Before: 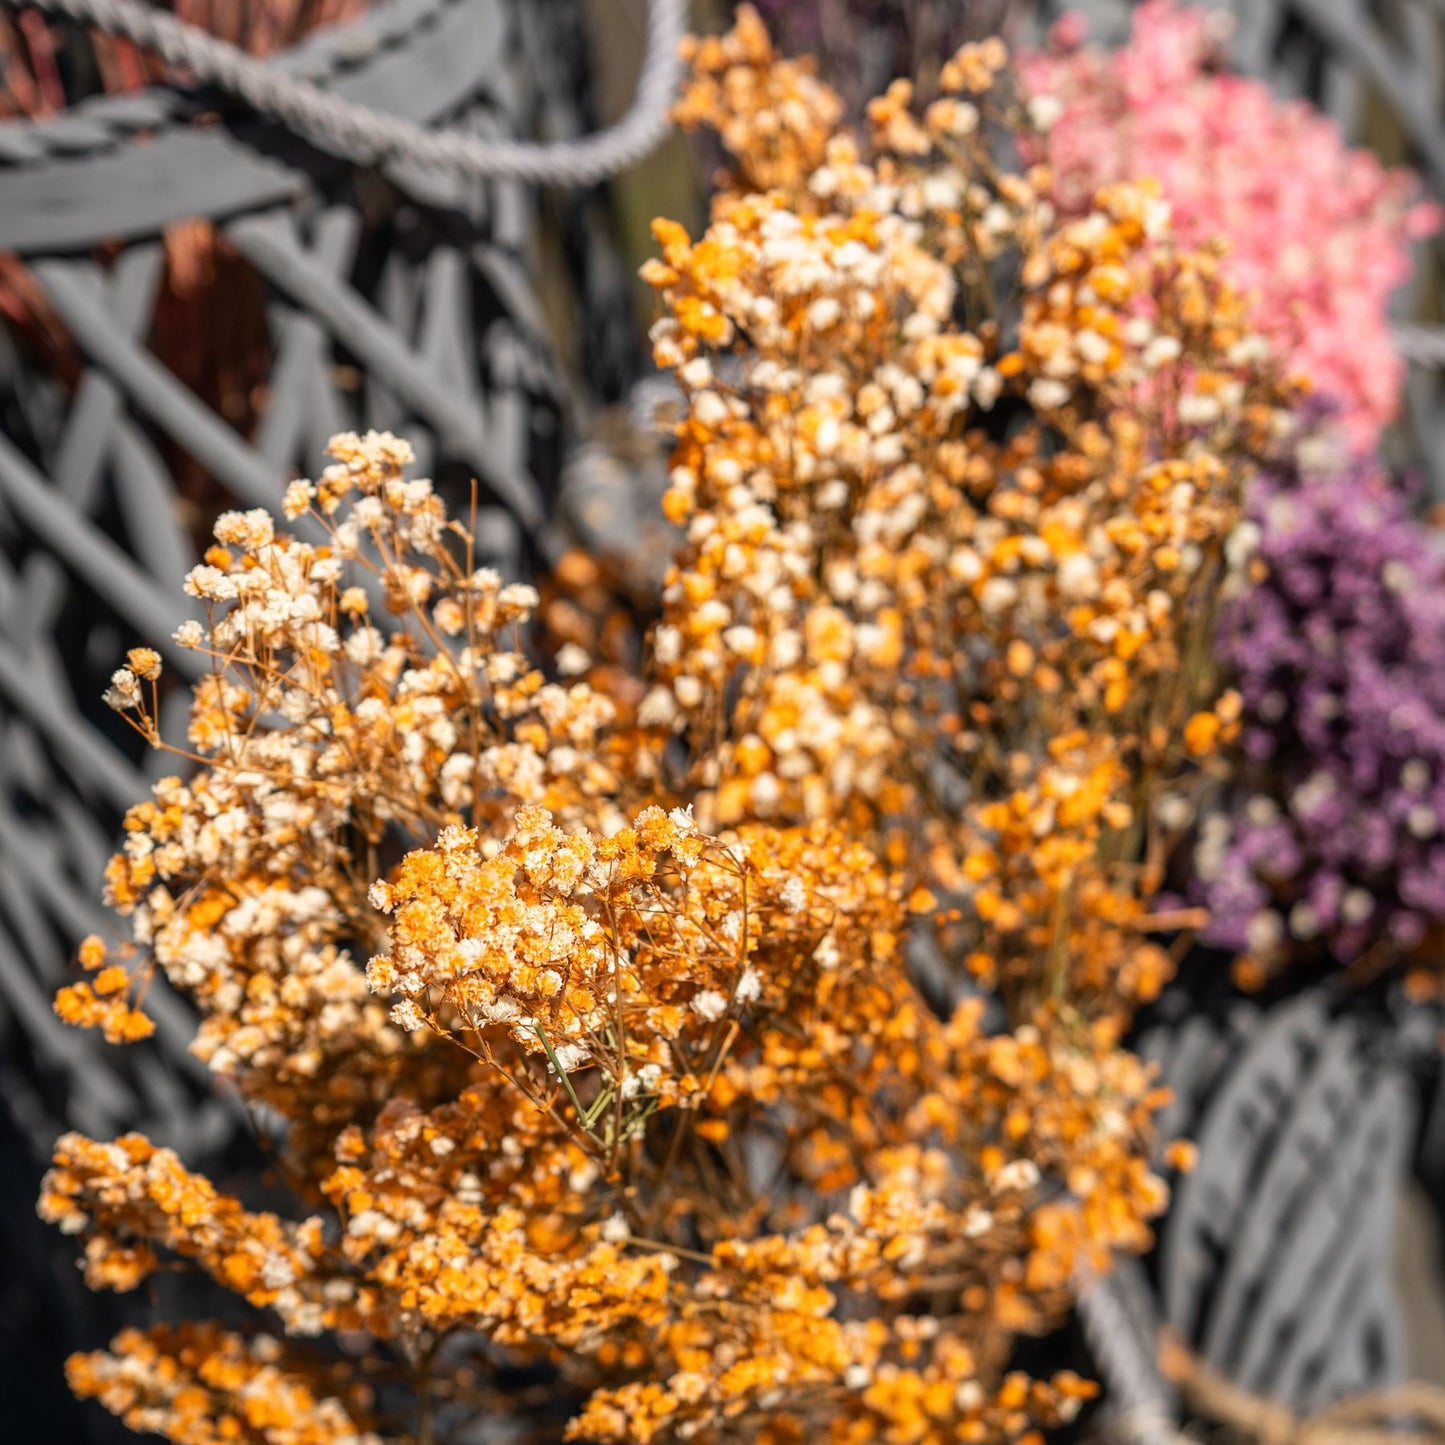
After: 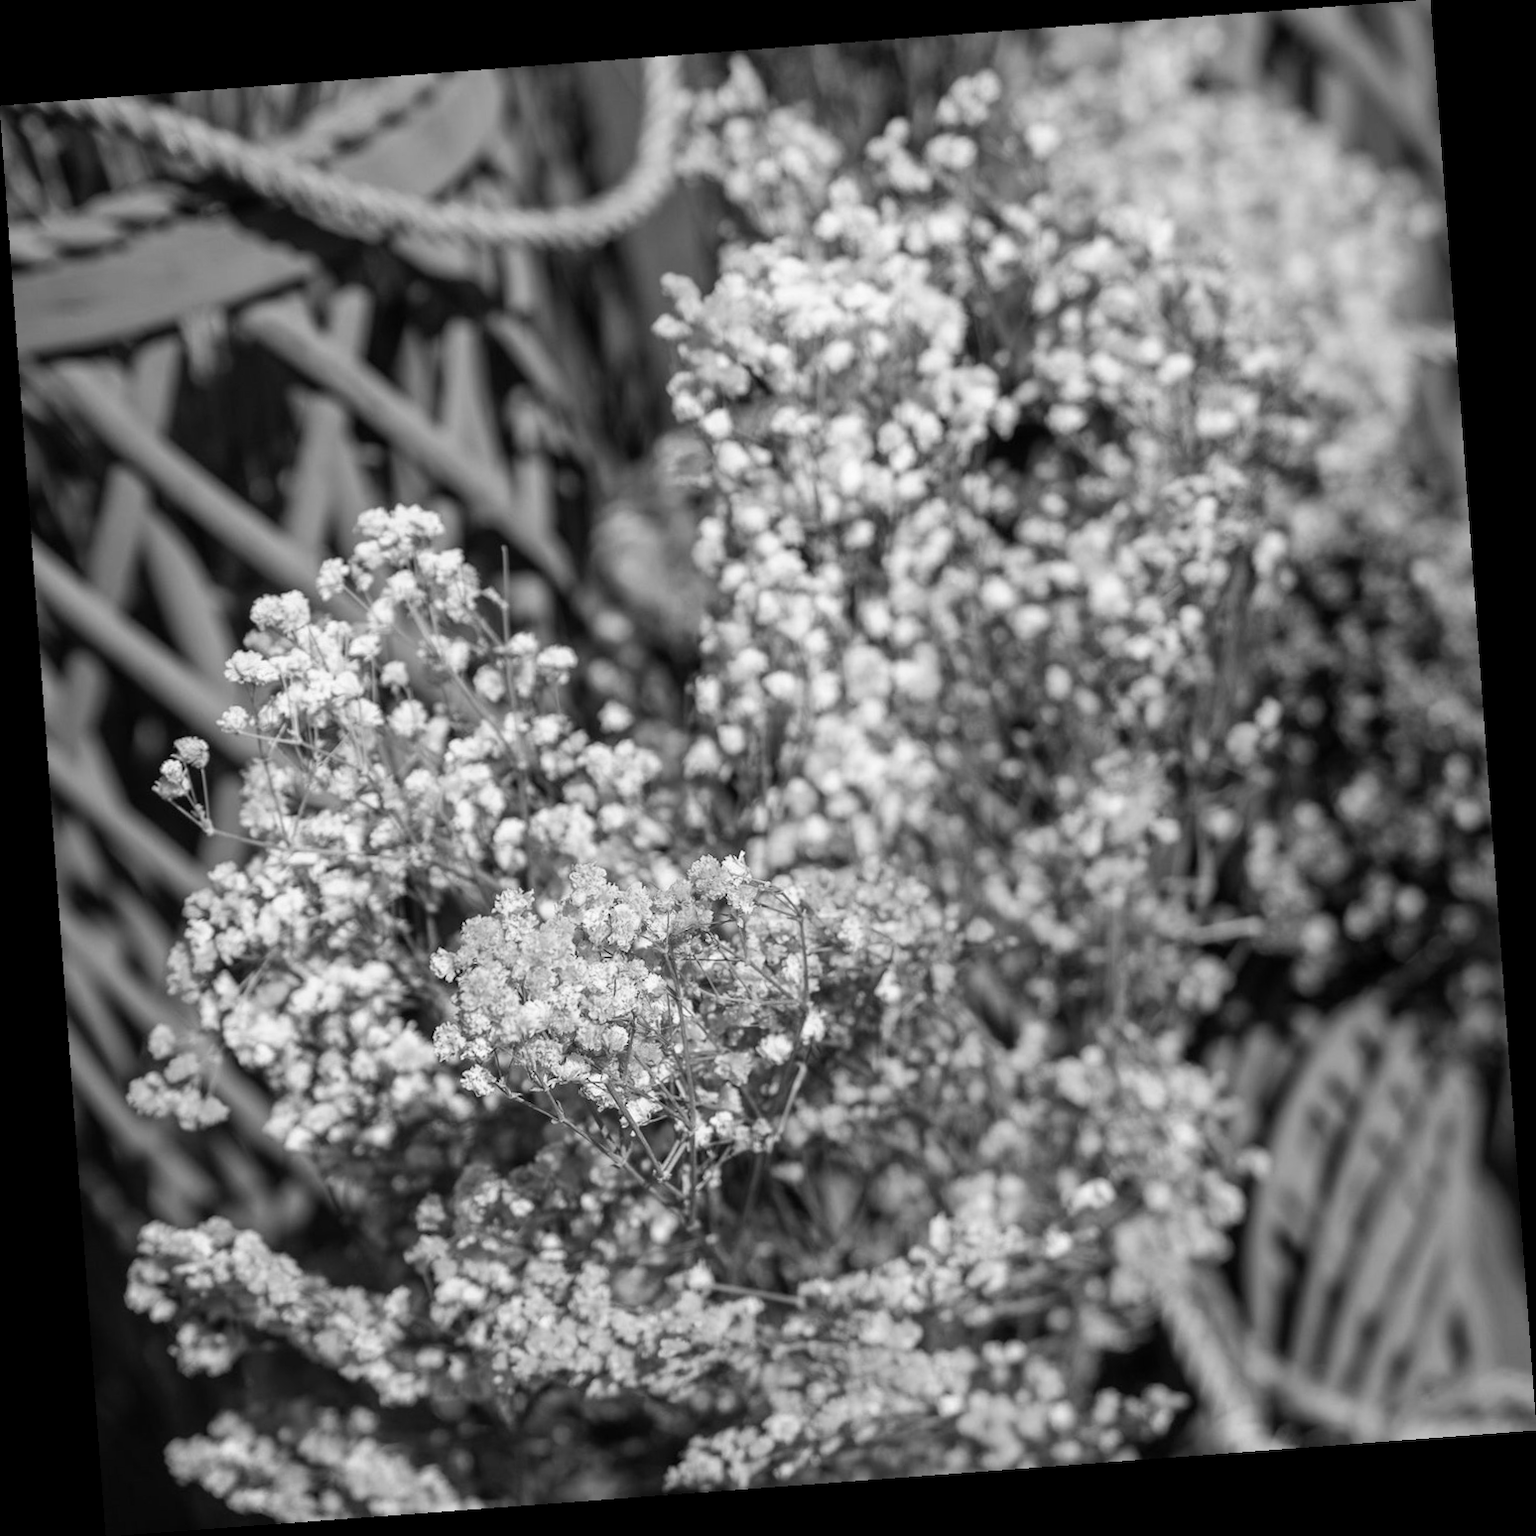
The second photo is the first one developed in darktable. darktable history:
rotate and perspective: rotation -4.25°, automatic cropping off
monochrome: a -6.99, b 35.61, size 1.4
